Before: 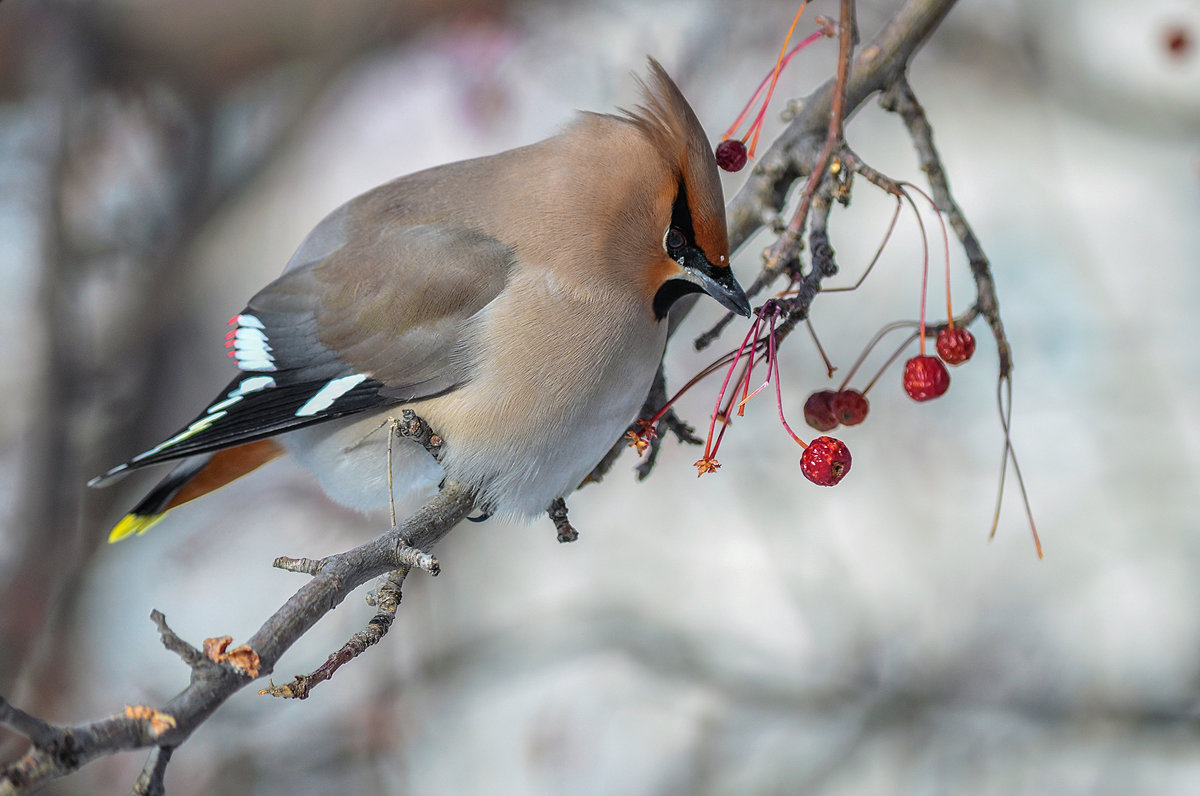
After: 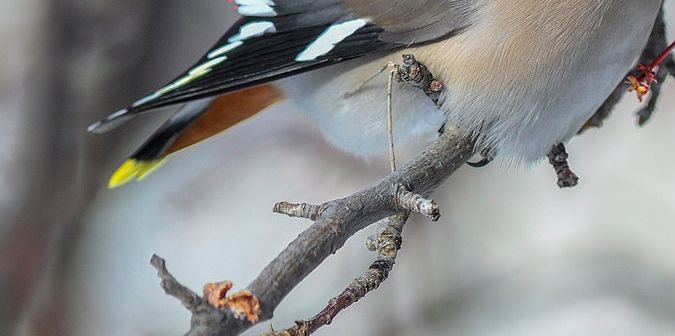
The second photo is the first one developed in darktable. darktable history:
crop: top 44.668%, right 43.719%, bottom 13.104%
